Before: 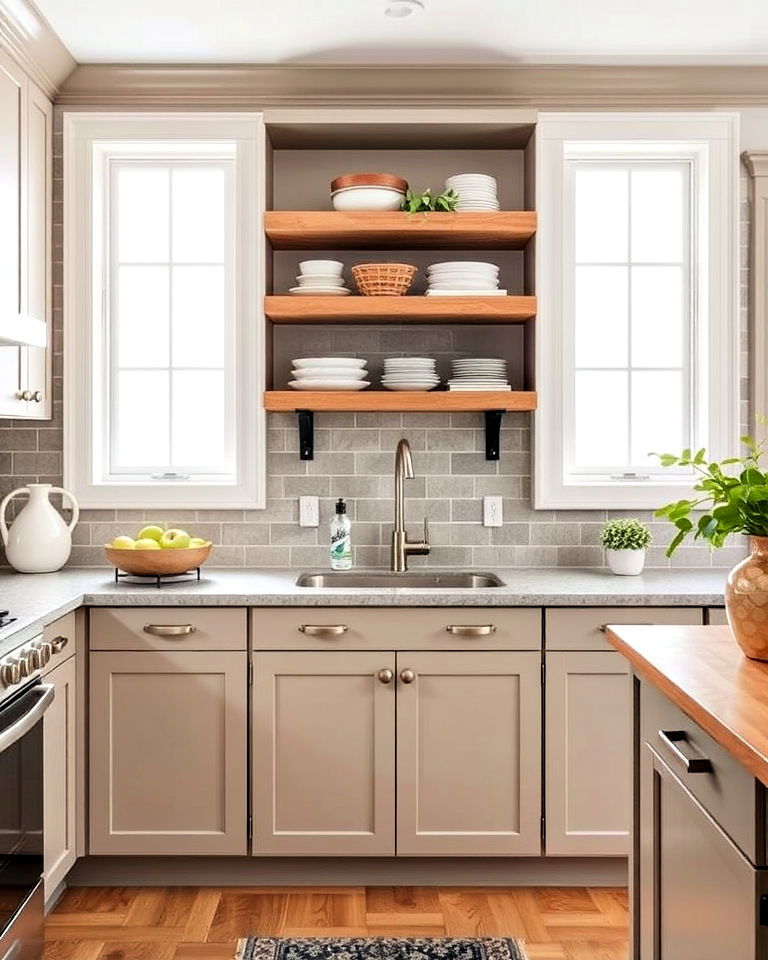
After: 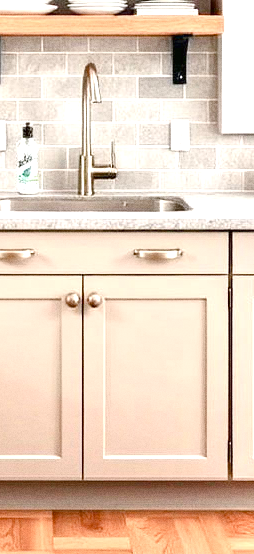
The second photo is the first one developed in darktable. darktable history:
grain: coarseness 0.47 ISO
color balance rgb: shadows lift › chroma 1%, shadows lift › hue 113°, highlights gain › chroma 0.2%, highlights gain › hue 333°, perceptual saturation grading › global saturation 20%, perceptual saturation grading › highlights -50%, perceptual saturation grading › shadows 25%, contrast -10%
crop: left 40.878%, top 39.176%, right 25.993%, bottom 3.081%
tone equalizer: on, module defaults
exposure: black level correction 0, exposure 1.45 EV, compensate exposure bias true, compensate highlight preservation false
